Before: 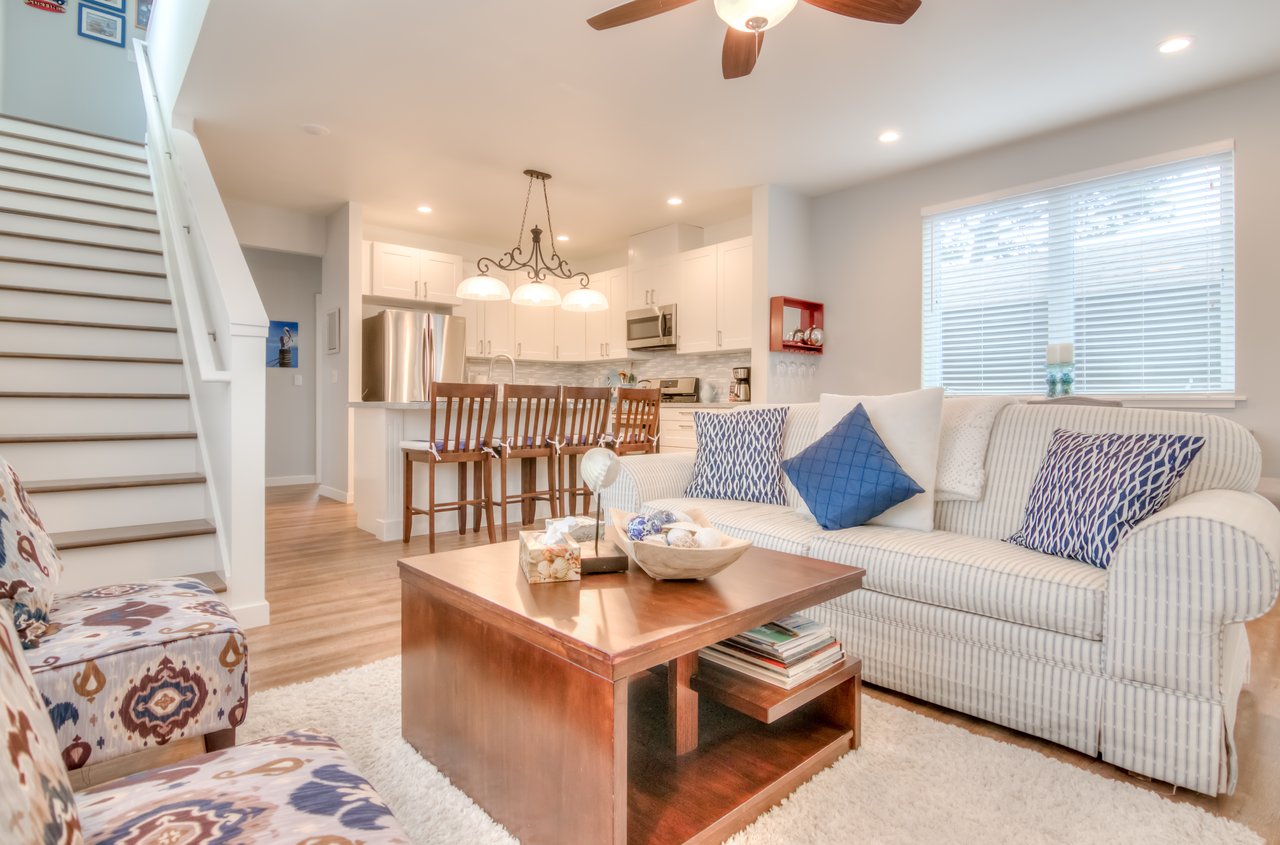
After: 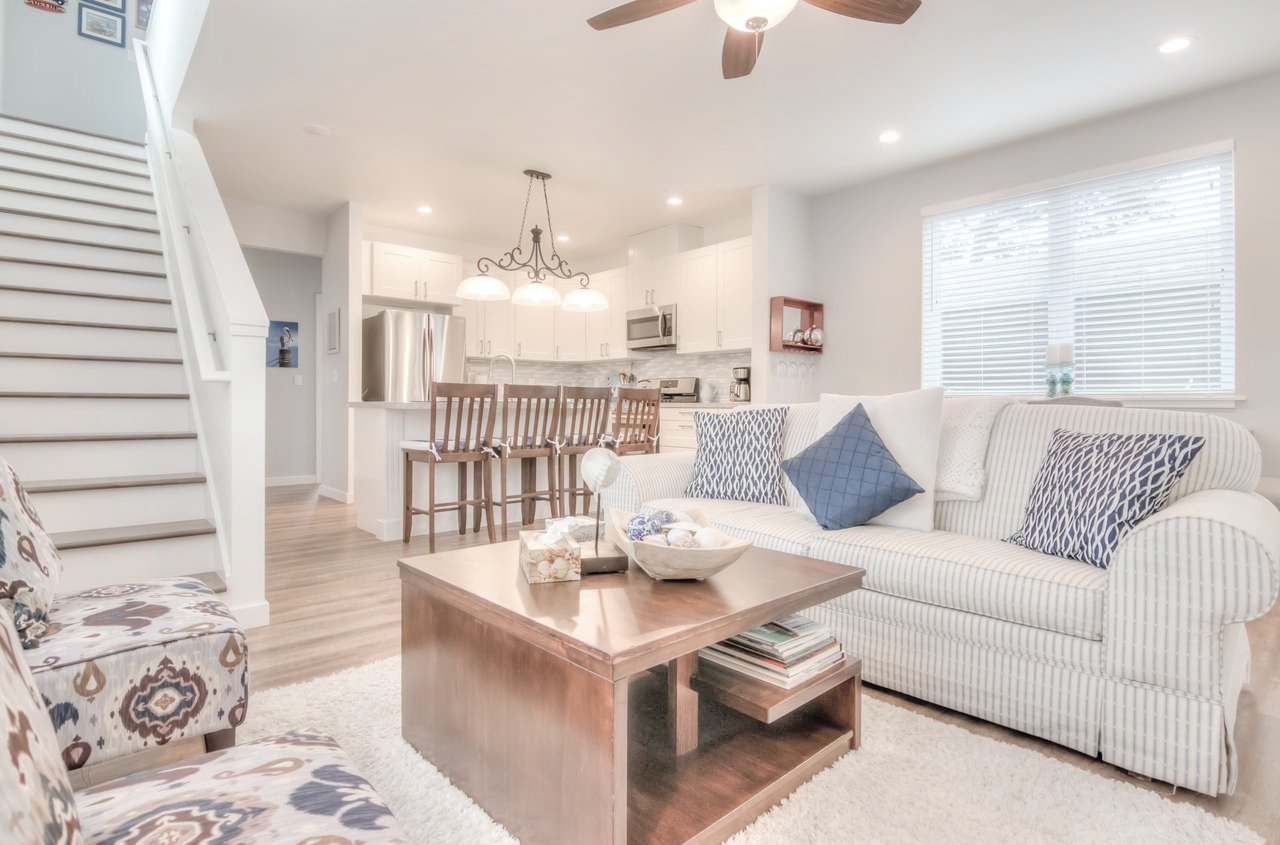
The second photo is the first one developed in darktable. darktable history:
contrast brightness saturation: brightness 0.187, saturation -0.506
